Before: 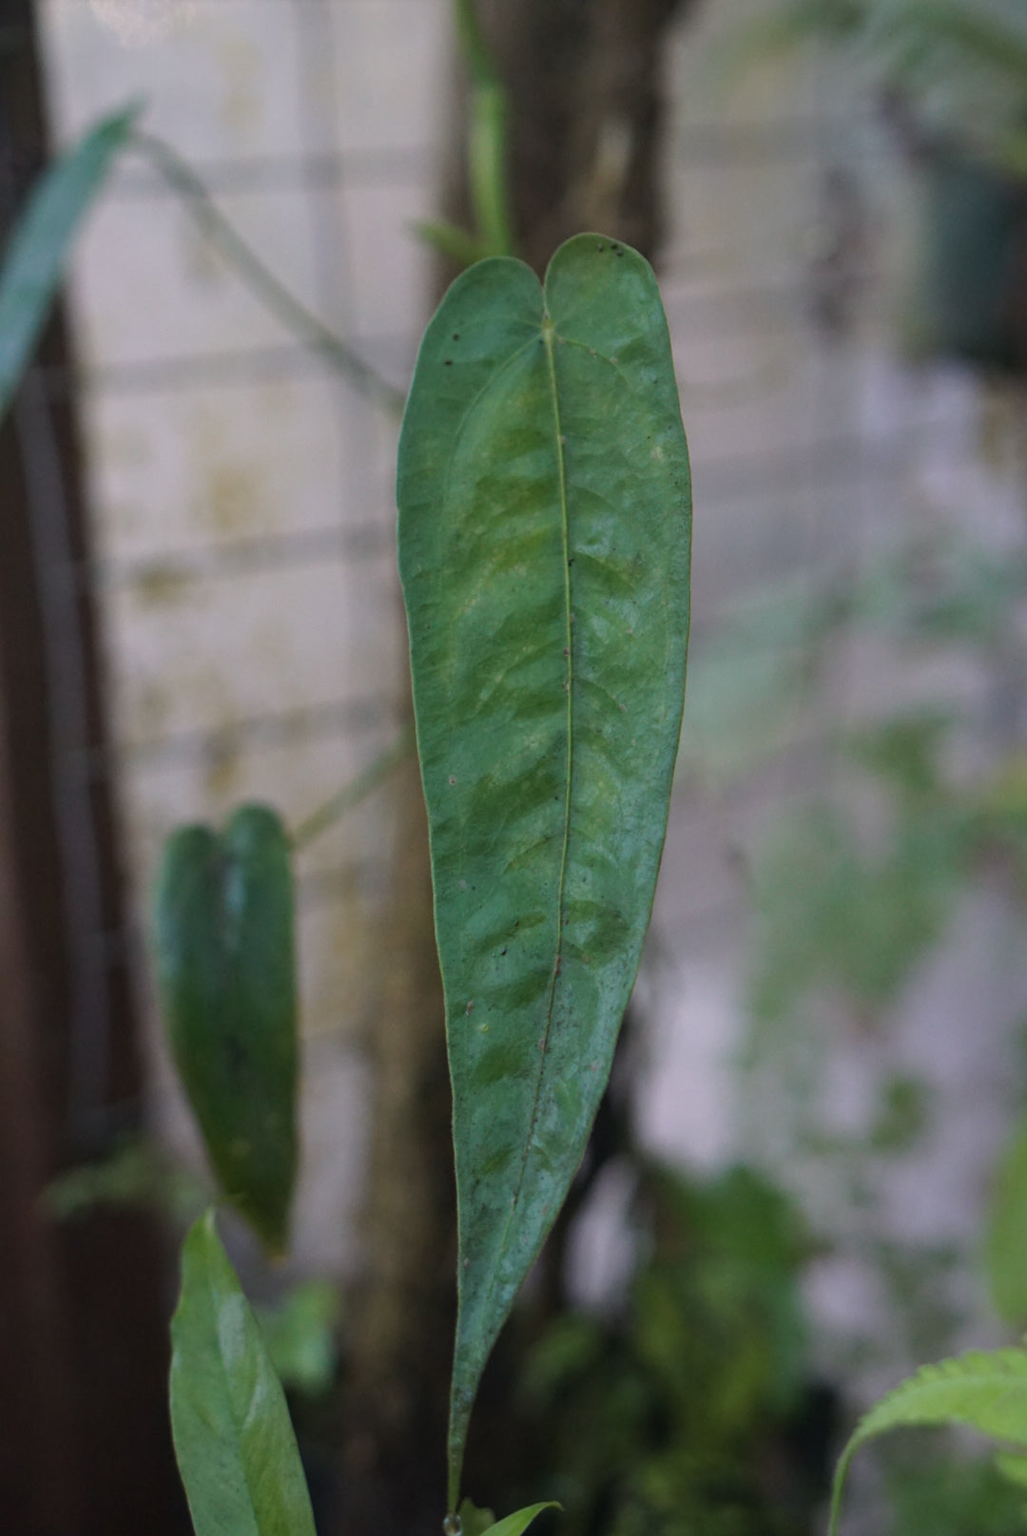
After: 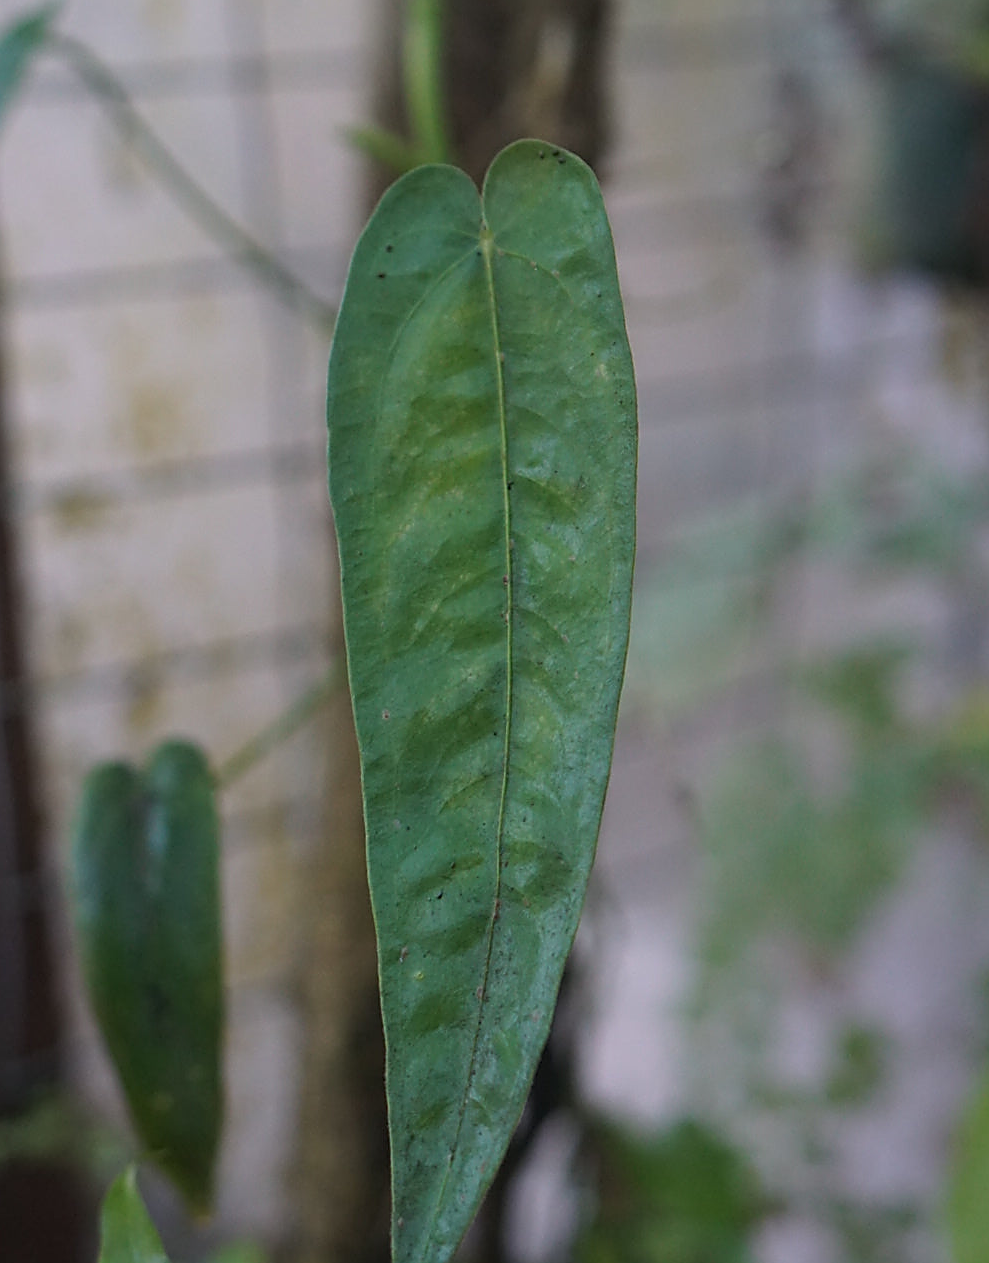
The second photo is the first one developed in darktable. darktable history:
sharpen: radius 1.426, amount 1.26, threshold 0.749
crop: left 8.376%, top 6.6%, bottom 15.216%
